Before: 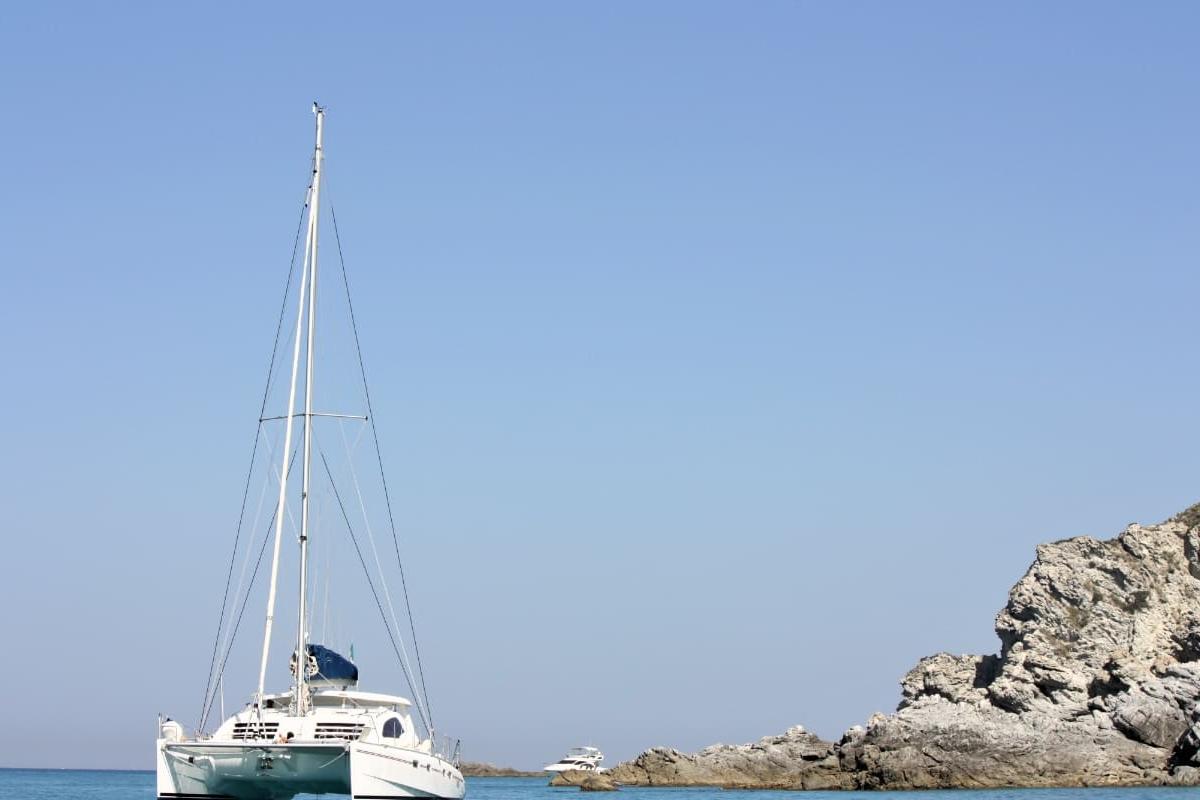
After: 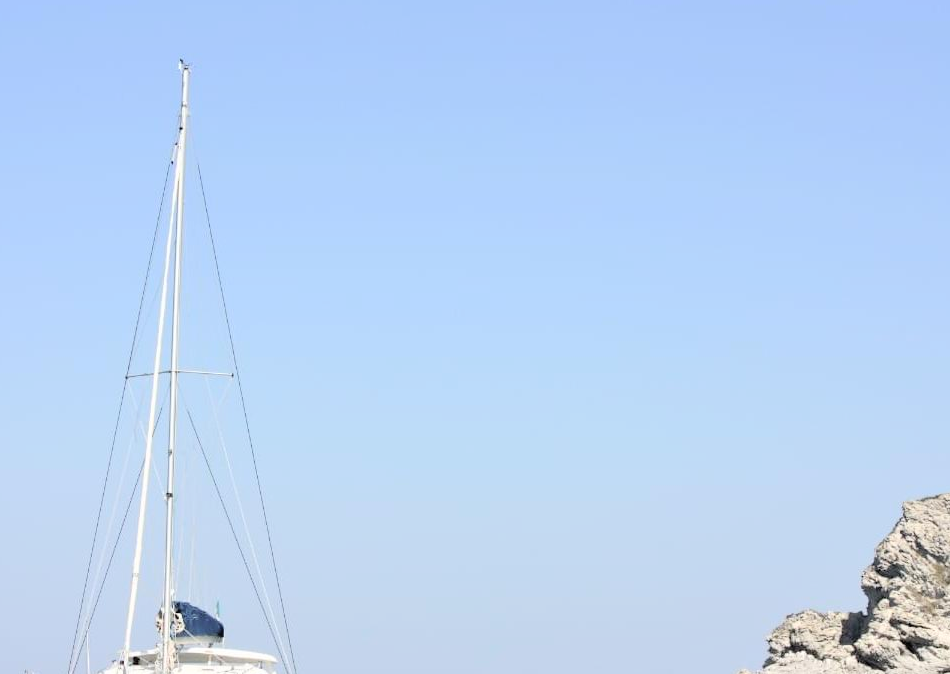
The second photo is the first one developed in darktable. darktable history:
global tonemap: drago (0.7, 100)
crop: left 11.225%, top 5.381%, right 9.565%, bottom 10.314%
